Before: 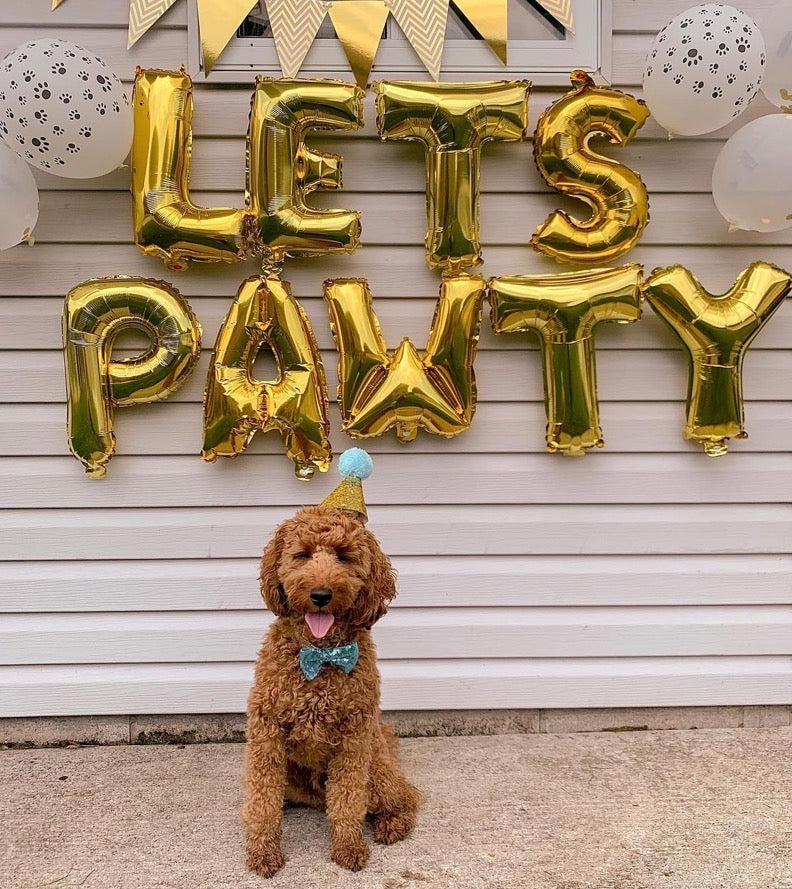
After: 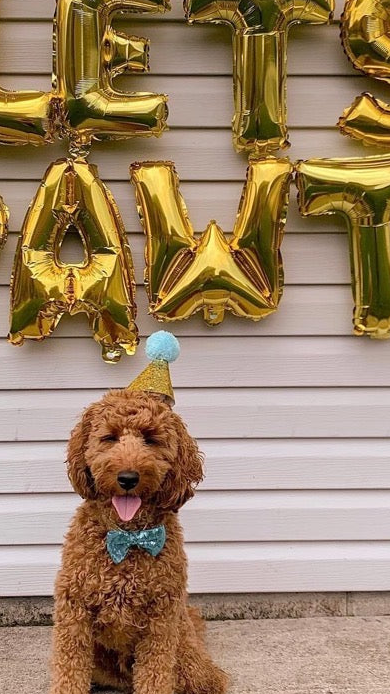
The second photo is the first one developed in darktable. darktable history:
crop and rotate: angle 0.018°, left 24.473%, top 13.18%, right 26.169%, bottom 8.649%
